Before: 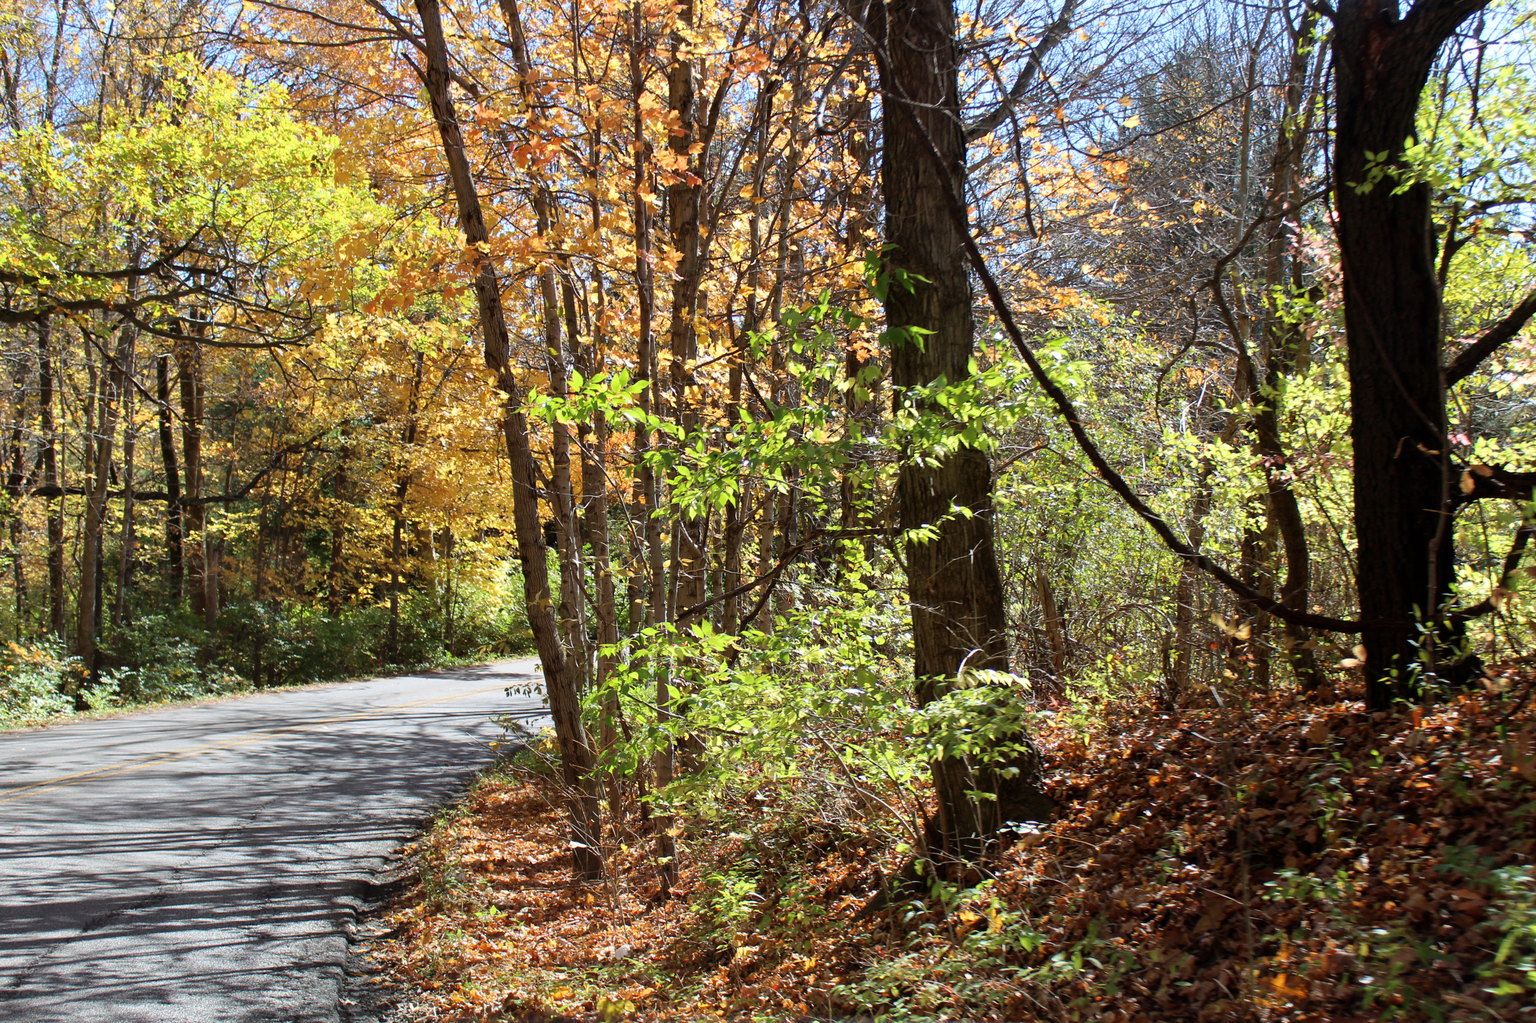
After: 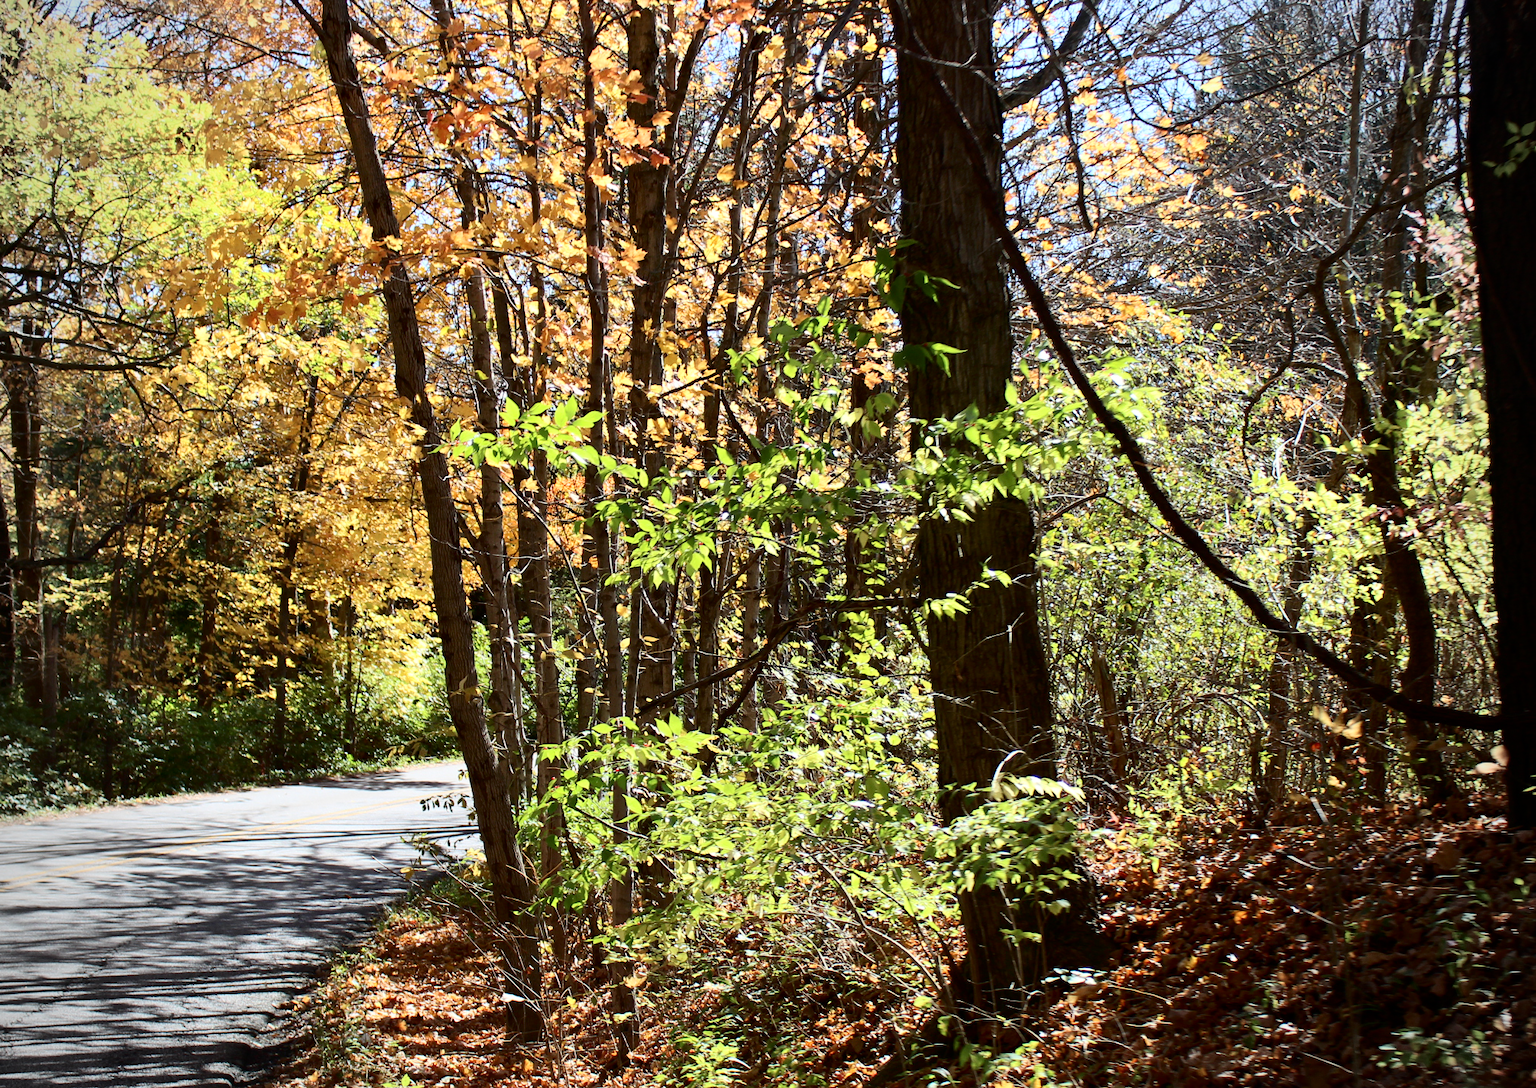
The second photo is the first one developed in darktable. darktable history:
contrast brightness saturation: contrast 0.28
vignetting: on, module defaults
crop: left 11.225%, top 5.381%, right 9.565%, bottom 10.314%
